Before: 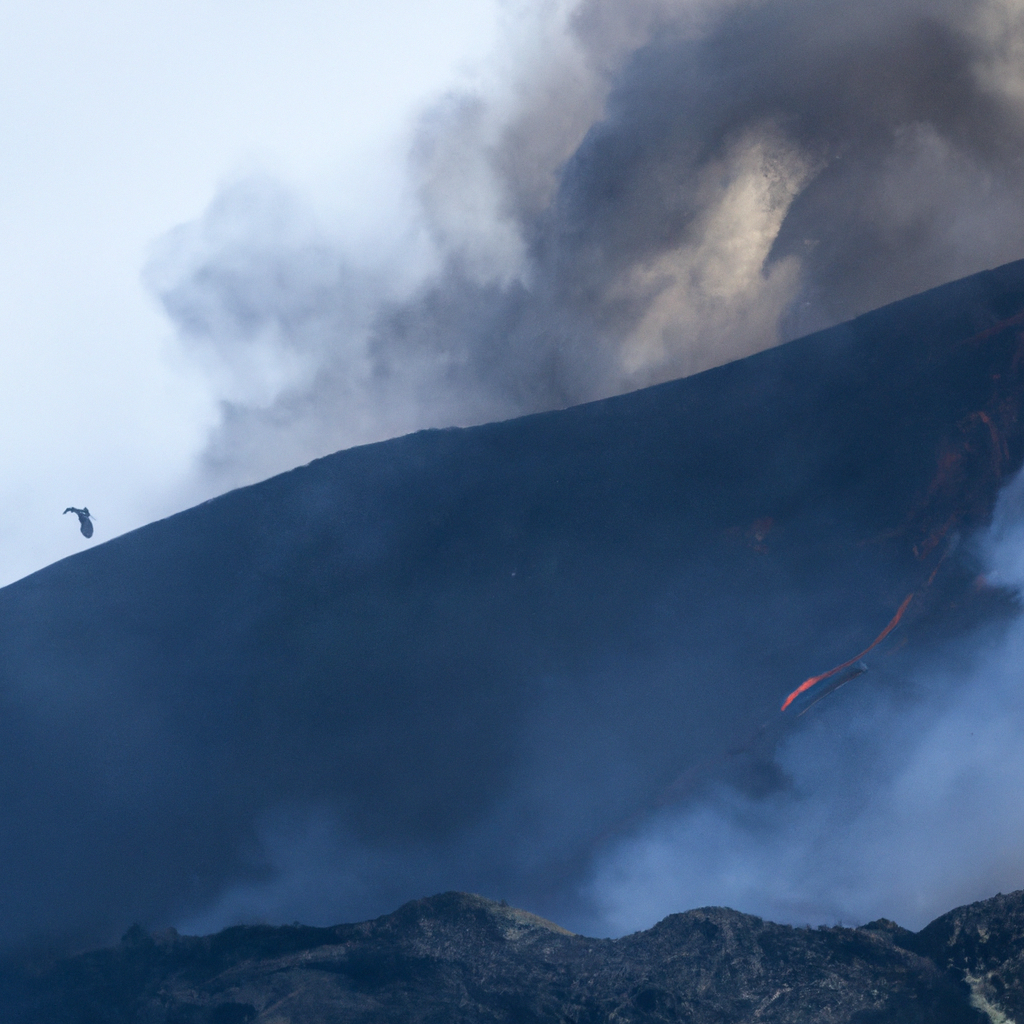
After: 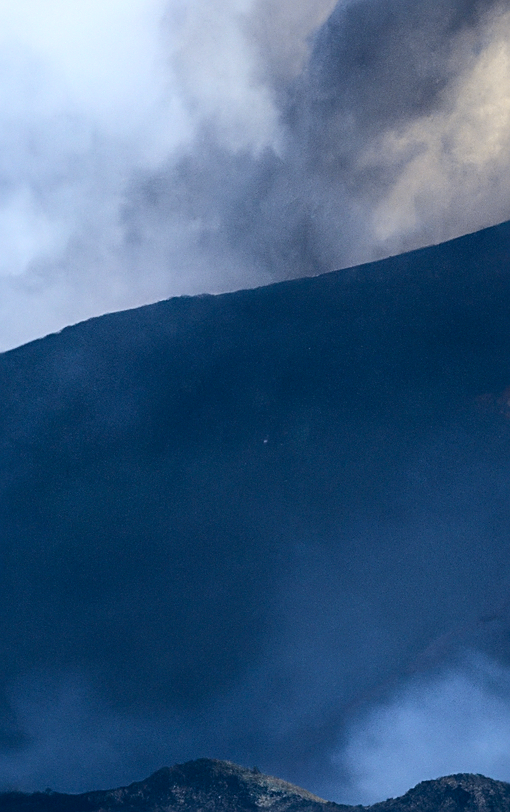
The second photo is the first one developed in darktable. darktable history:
tone curve: curves: ch0 [(0, 0) (0.126, 0.086) (0.338, 0.327) (0.494, 0.55) (0.703, 0.762) (1, 1)]; ch1 [(0, 0) (0.346, 0.324) (0.45, 0.431) (0.5, 0.5) (0.522, 0.517) (0.55, 0.578) (1, 1)]; ch2 [(0, 0) (0.44, 0.424) (0.501, 0.499) (0.554, 0.563) (0.622, 0.667) (0.707, 0.746) (1, 1)], color space Lab, independent channels, preserve colors none
crop and rotate: angle 0.019°, left 24.293%, top 13.039%, right 25.822%, bottom 7.568%
sharpen: amount 0.558
tone equalizer: on, module defaults
